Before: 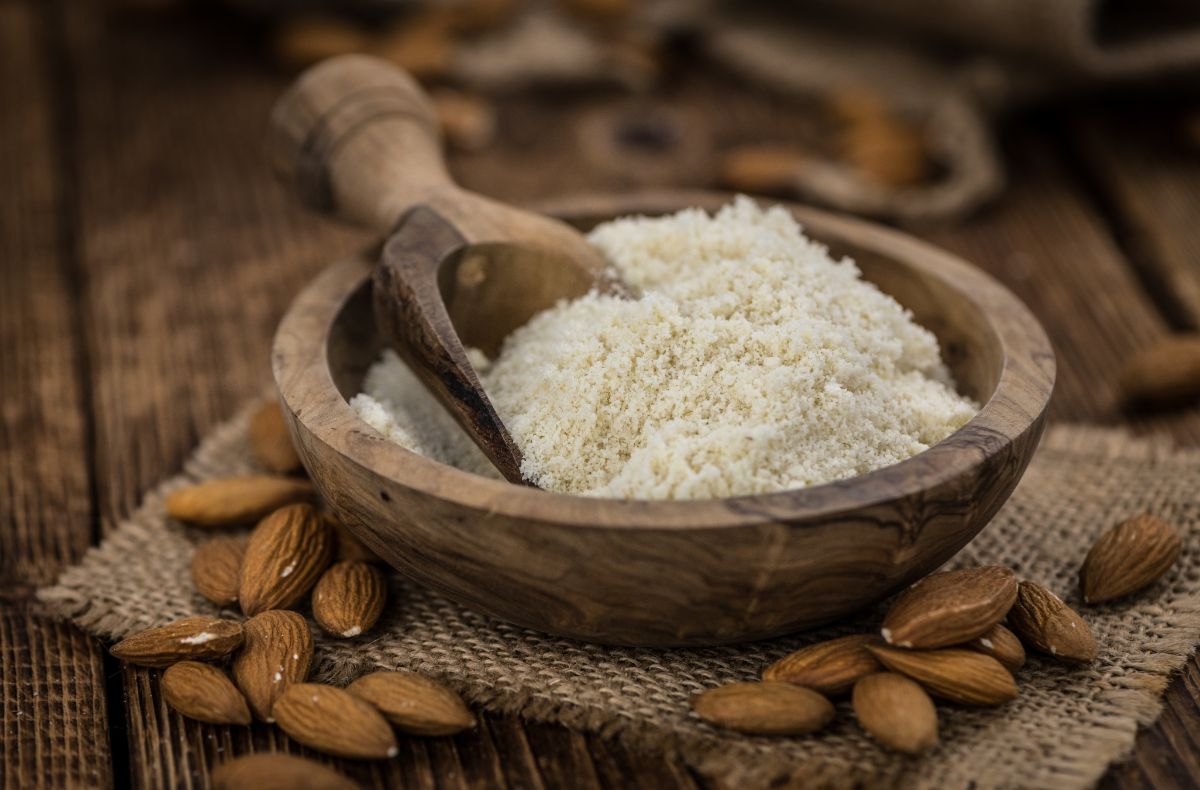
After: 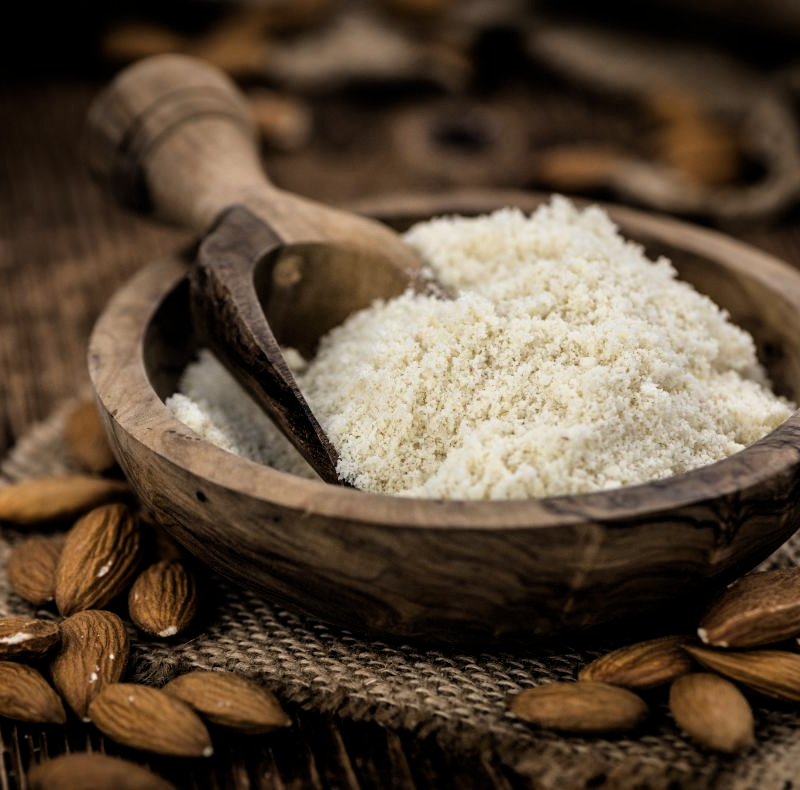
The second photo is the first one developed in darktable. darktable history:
crop: left 15.385%, right 17.921%
filmic rgb: black relative exposure -8.66 EV, white relative exposure 2.69 EV, threshold 2.96 EV, target black luminance 0%, target white luminance 99.925%, hardness 6.27, latitude 75.04%, contrast 1.319, highlights saturation mix -4.8%, enable highlight reconstruction true
